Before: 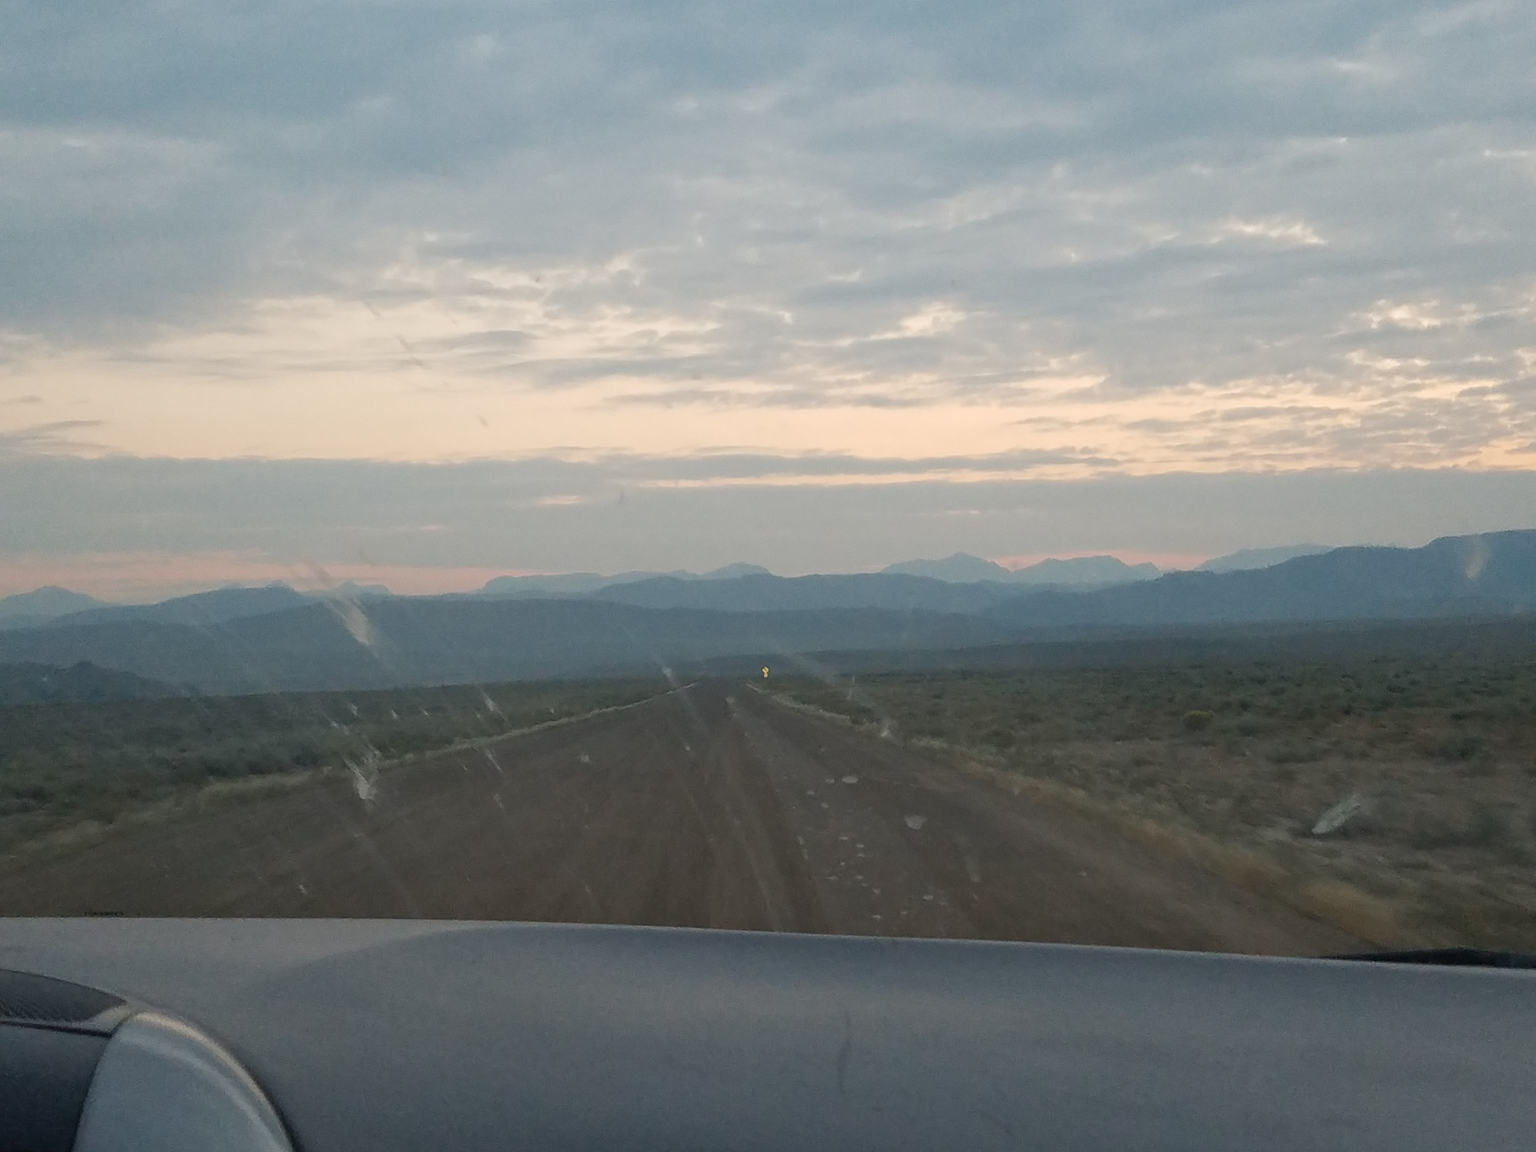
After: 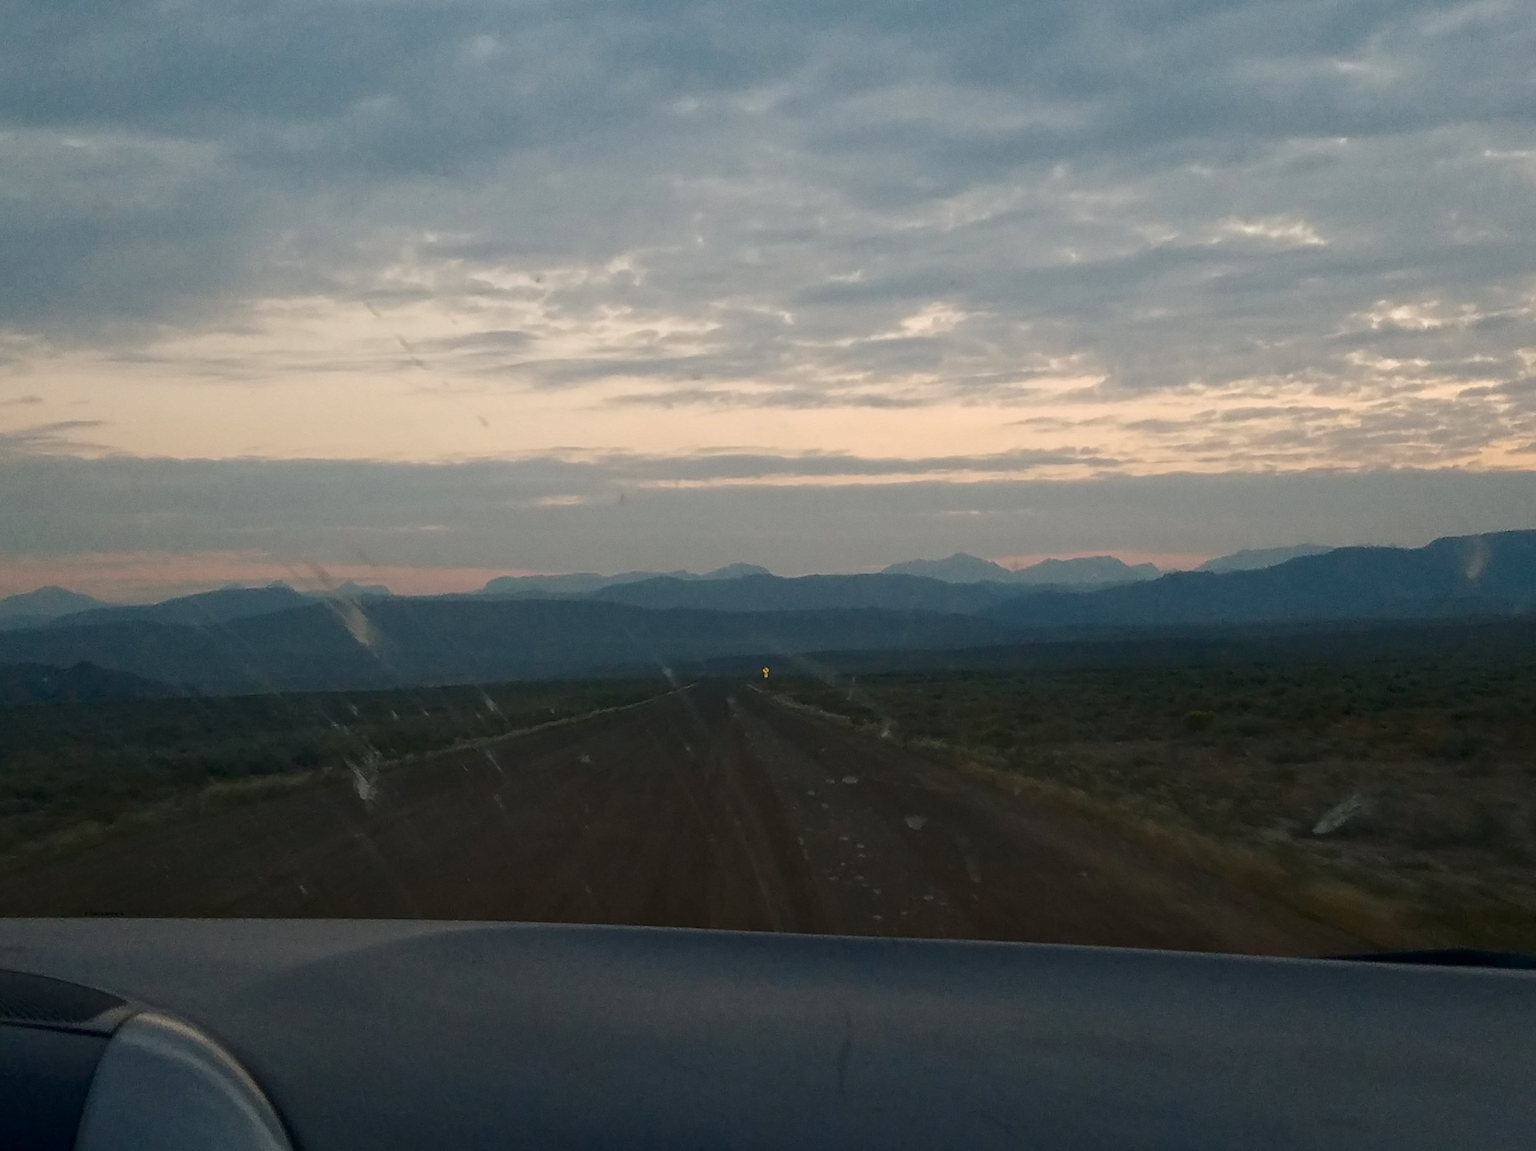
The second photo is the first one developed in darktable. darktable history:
contrast brightness saturation: contrast 0.098, brightness -0.27, saturation 0.144
crop: bottom 0.057%
